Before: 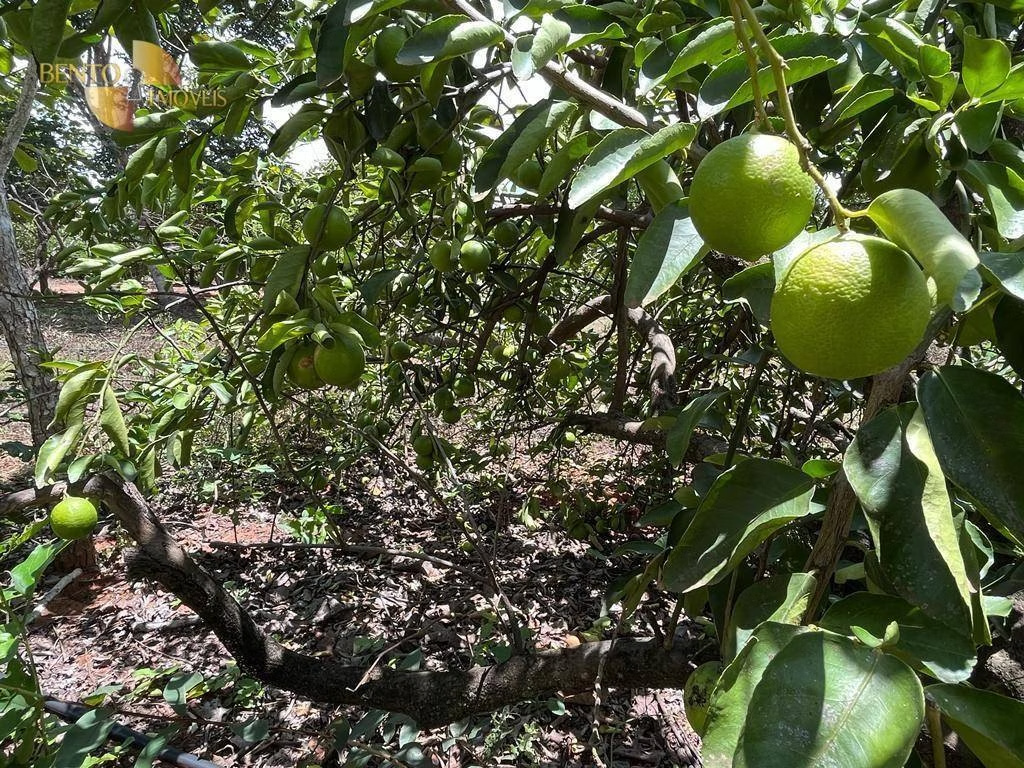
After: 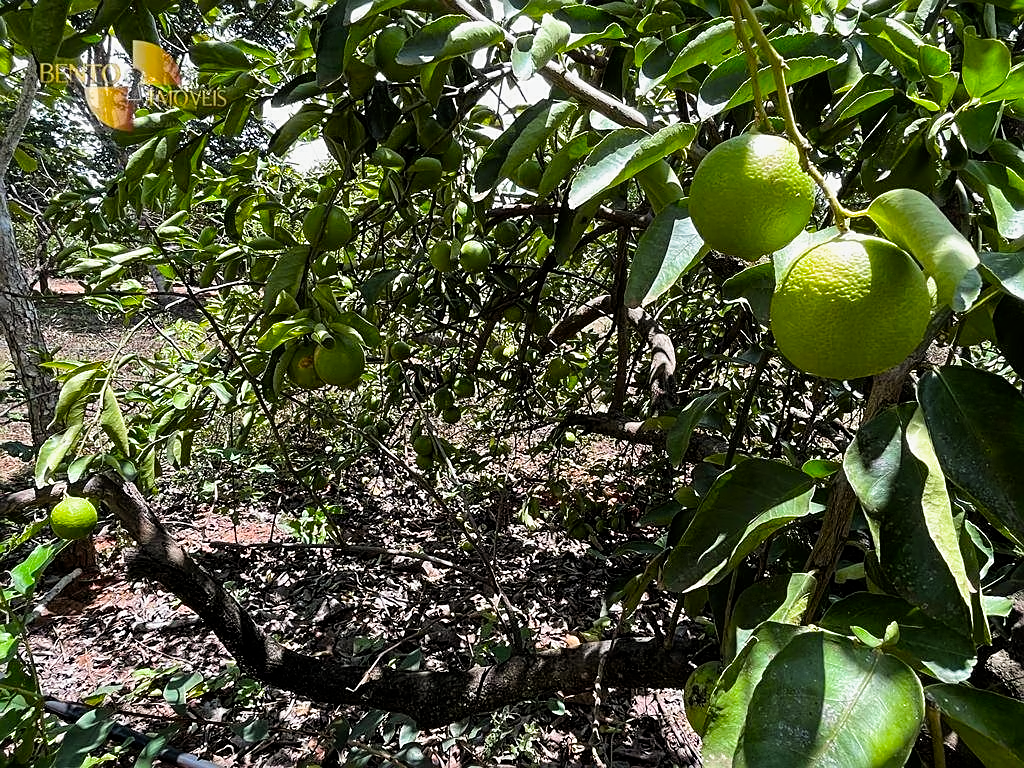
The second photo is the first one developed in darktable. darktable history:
sharpen: on, module defaults
filmic rgb: black relative exposure -12.1 EV, white relative exposure 2.8 EV, target black luminance 0%, hardness 8.06, latitude 70.62%, contrast 1.138, highlights saturation mix 11.36%, shadows ↔ highlights balance -0.39%, color science v4 (2020)
